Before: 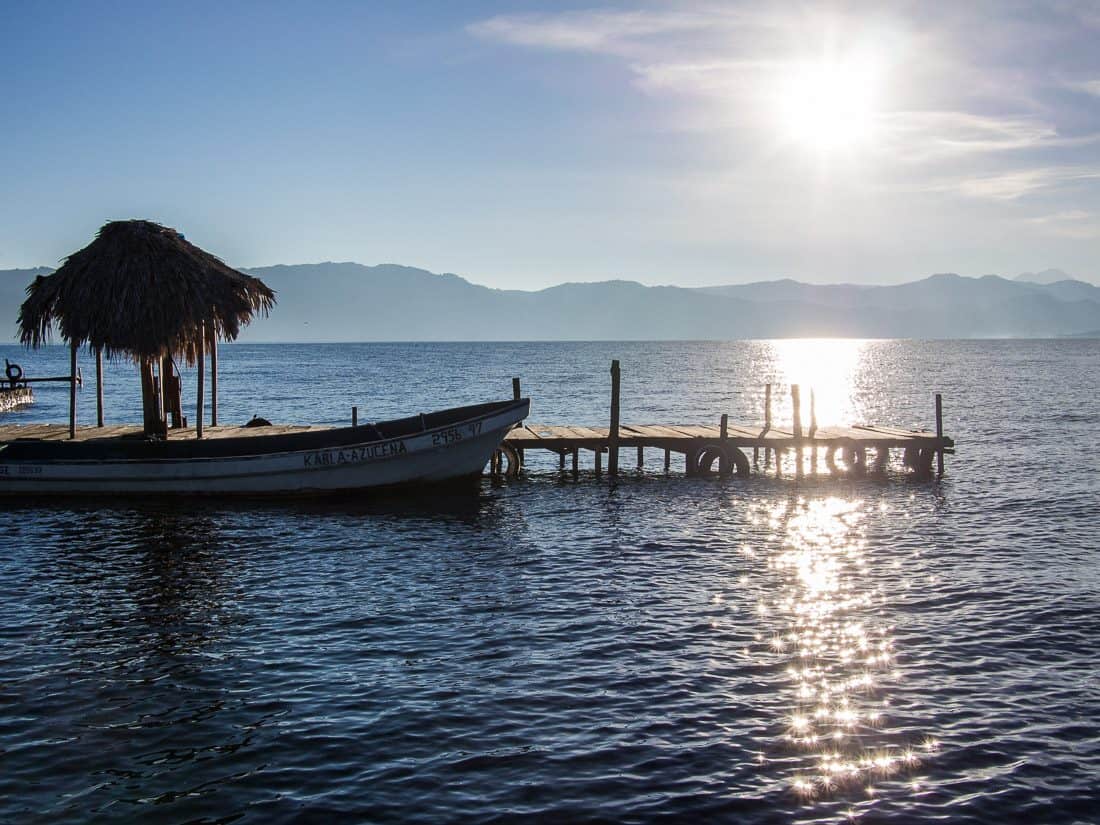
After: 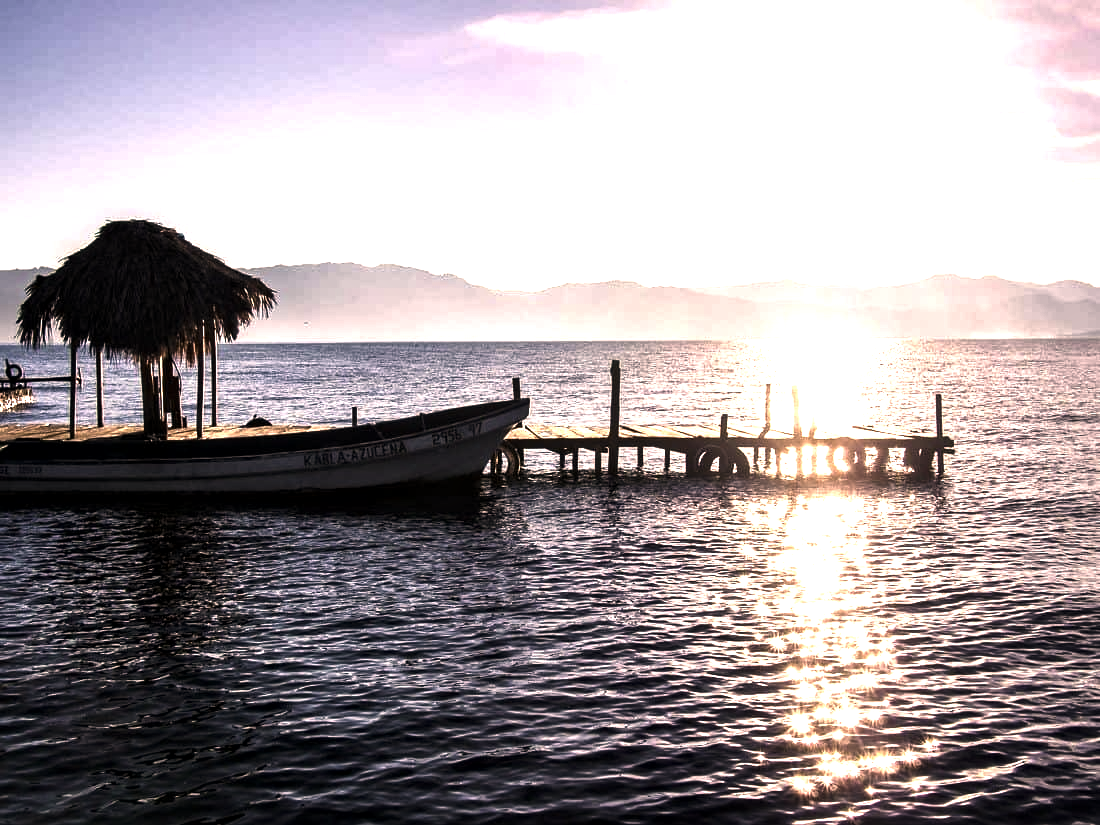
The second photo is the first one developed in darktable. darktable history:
local contrast: mode bilateral grid, contrast 30, coarseness 25, midtone range 0.2
levels: levels [0, 0.618, 1]
color correction: highlights a* 17.88, highlights b* 18.79
exposure: black level correction 0, exposure 1.35 EV, compensate exposure bias true, compensate highlight preservation false
